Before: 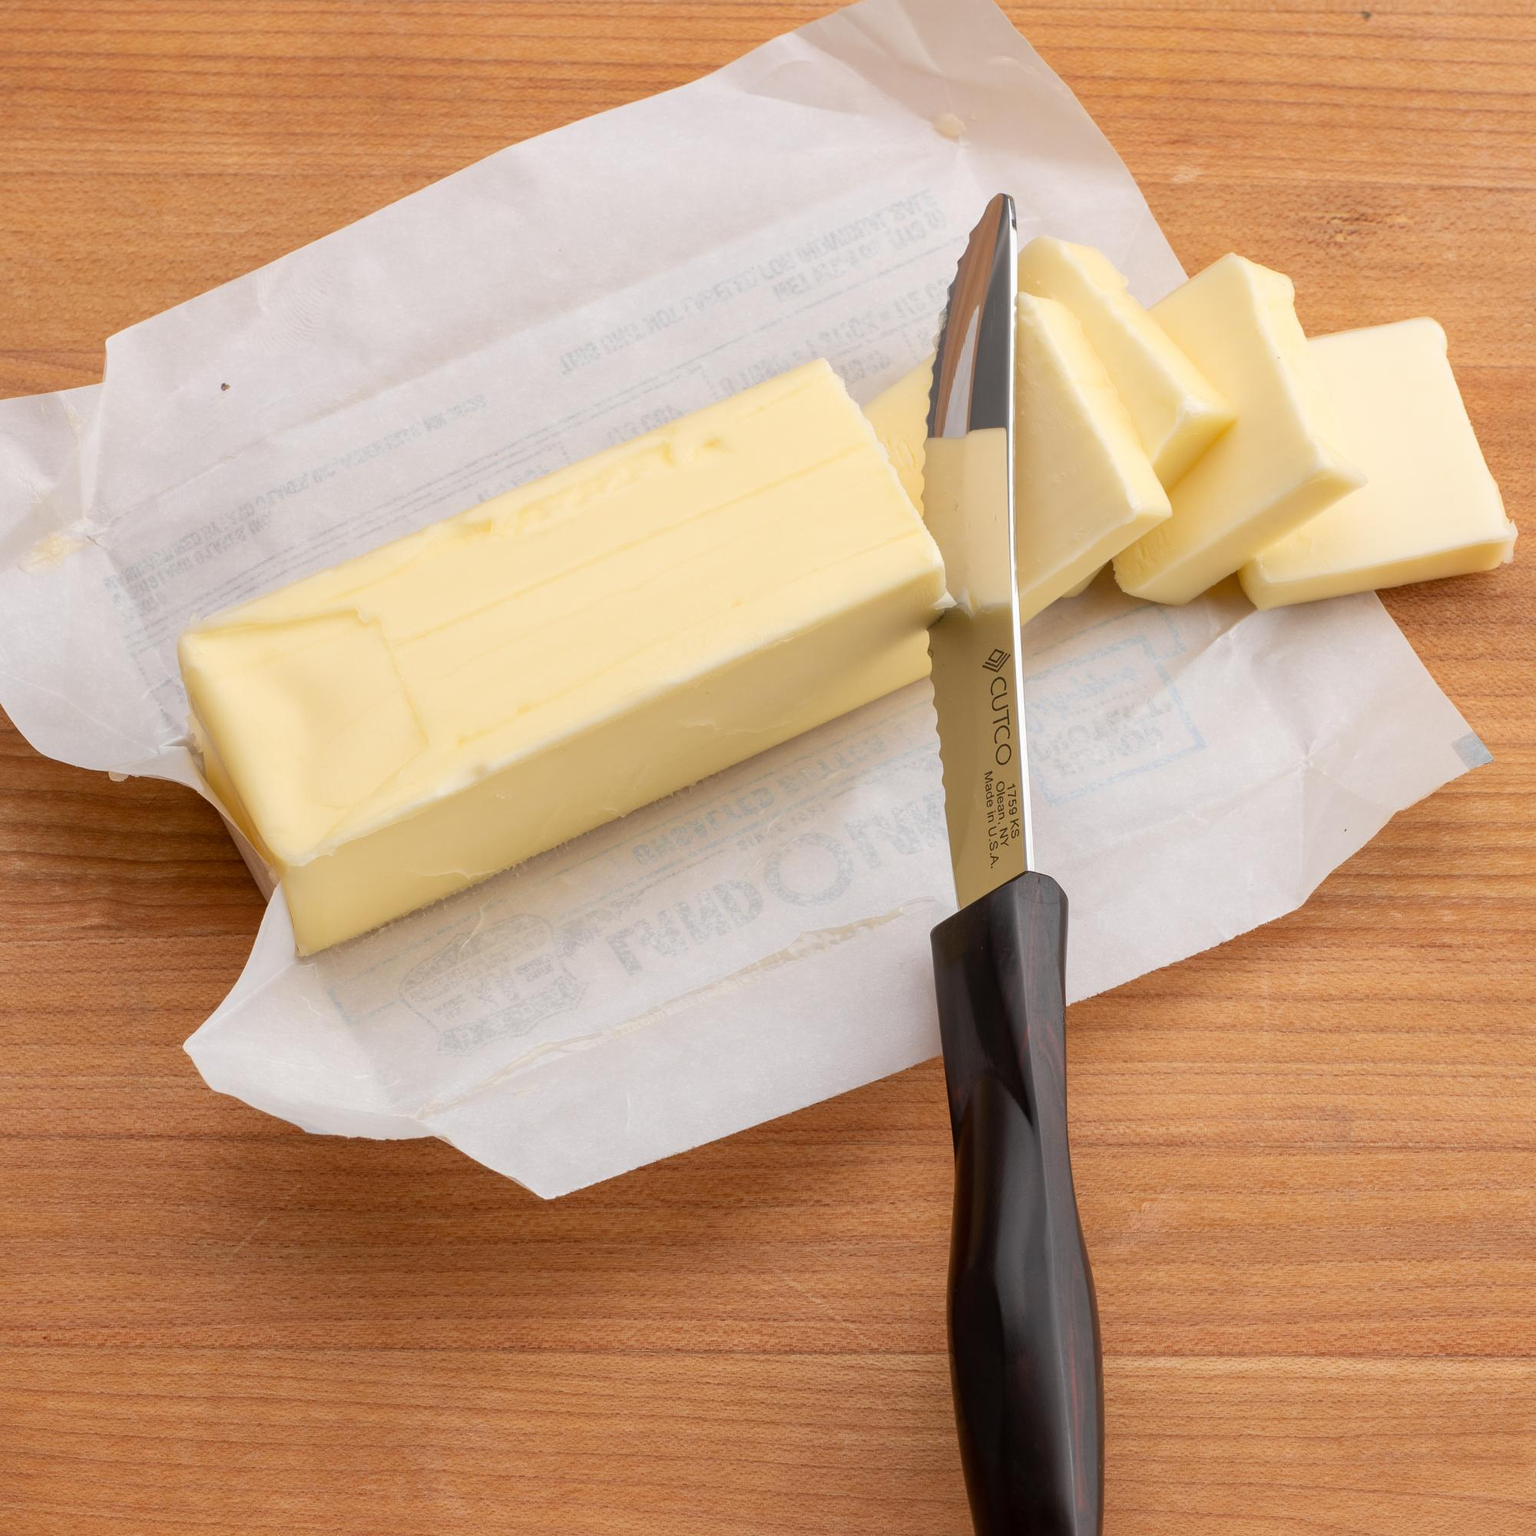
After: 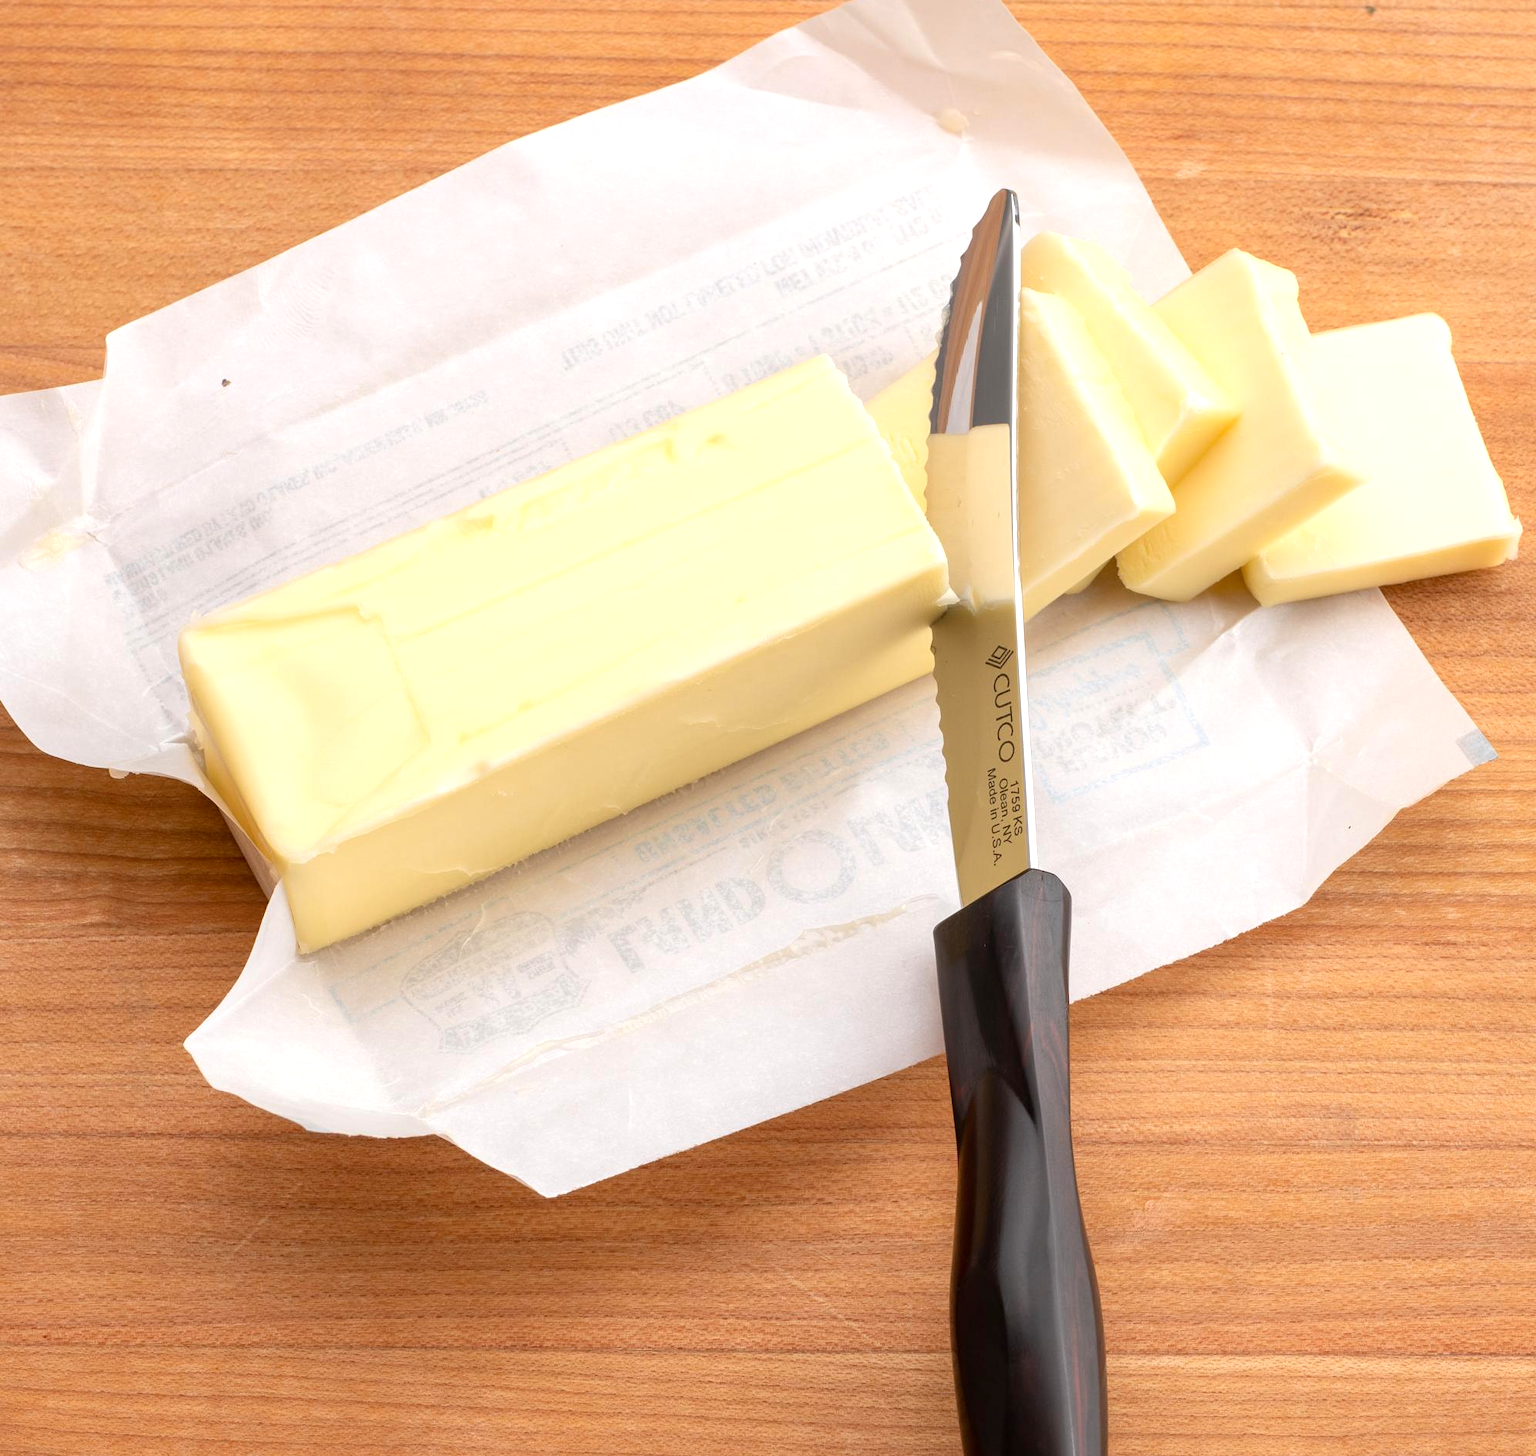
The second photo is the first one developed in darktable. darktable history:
crop: top 0.36%, right 0.264%, bottom 5.044%
exposure: black level correction 0.001, exposure 0.5 EV, compensate highlight preservation false
